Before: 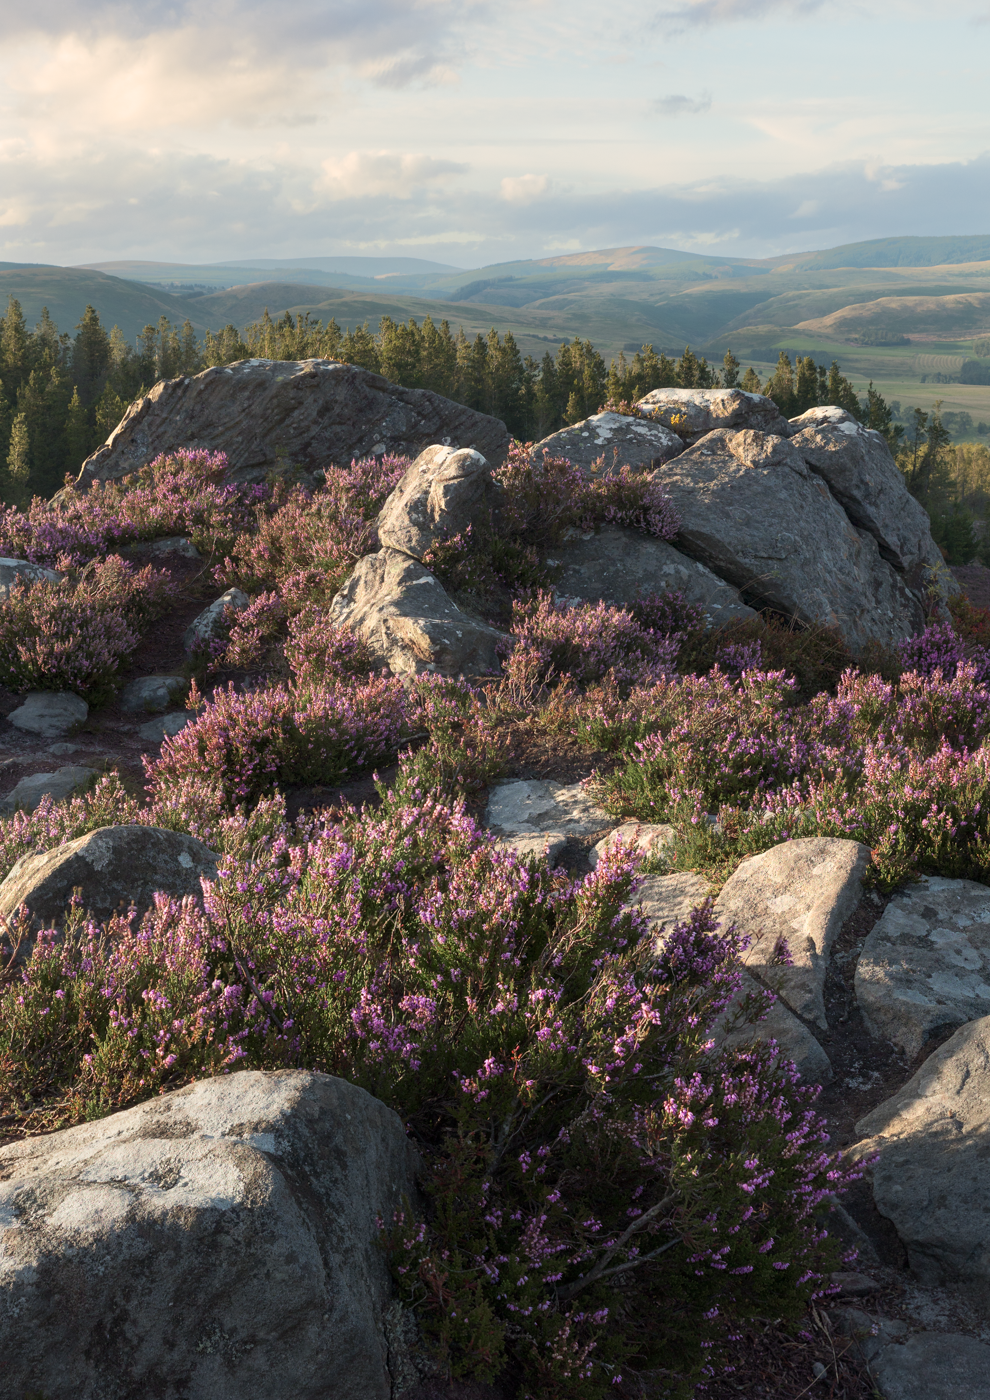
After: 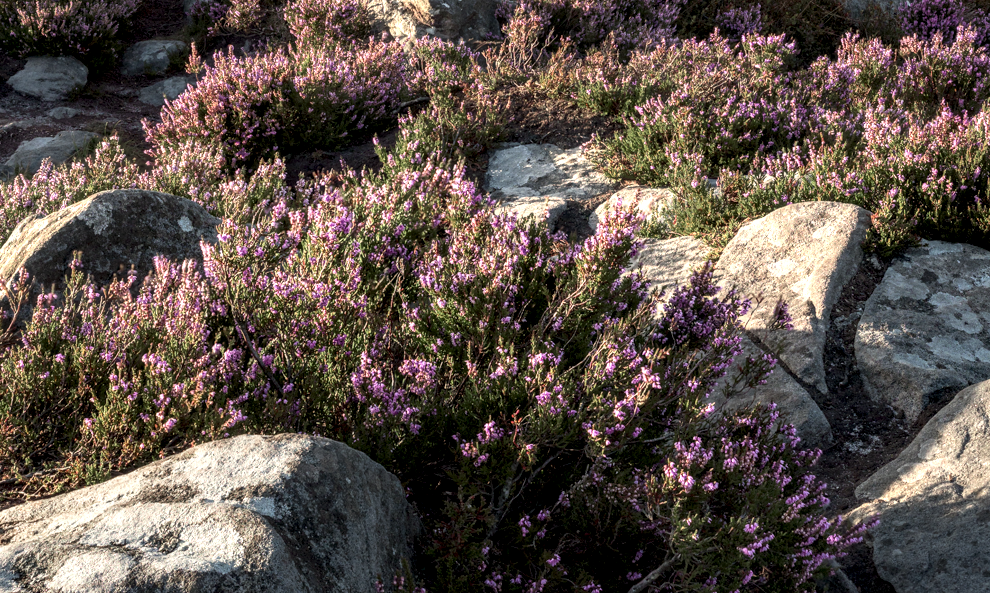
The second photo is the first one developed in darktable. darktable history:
local contrast: highlights 63%, shadows 54%, detail 169%, midtone range 0.517
crop: top 45.464%, bottom 12.128%
